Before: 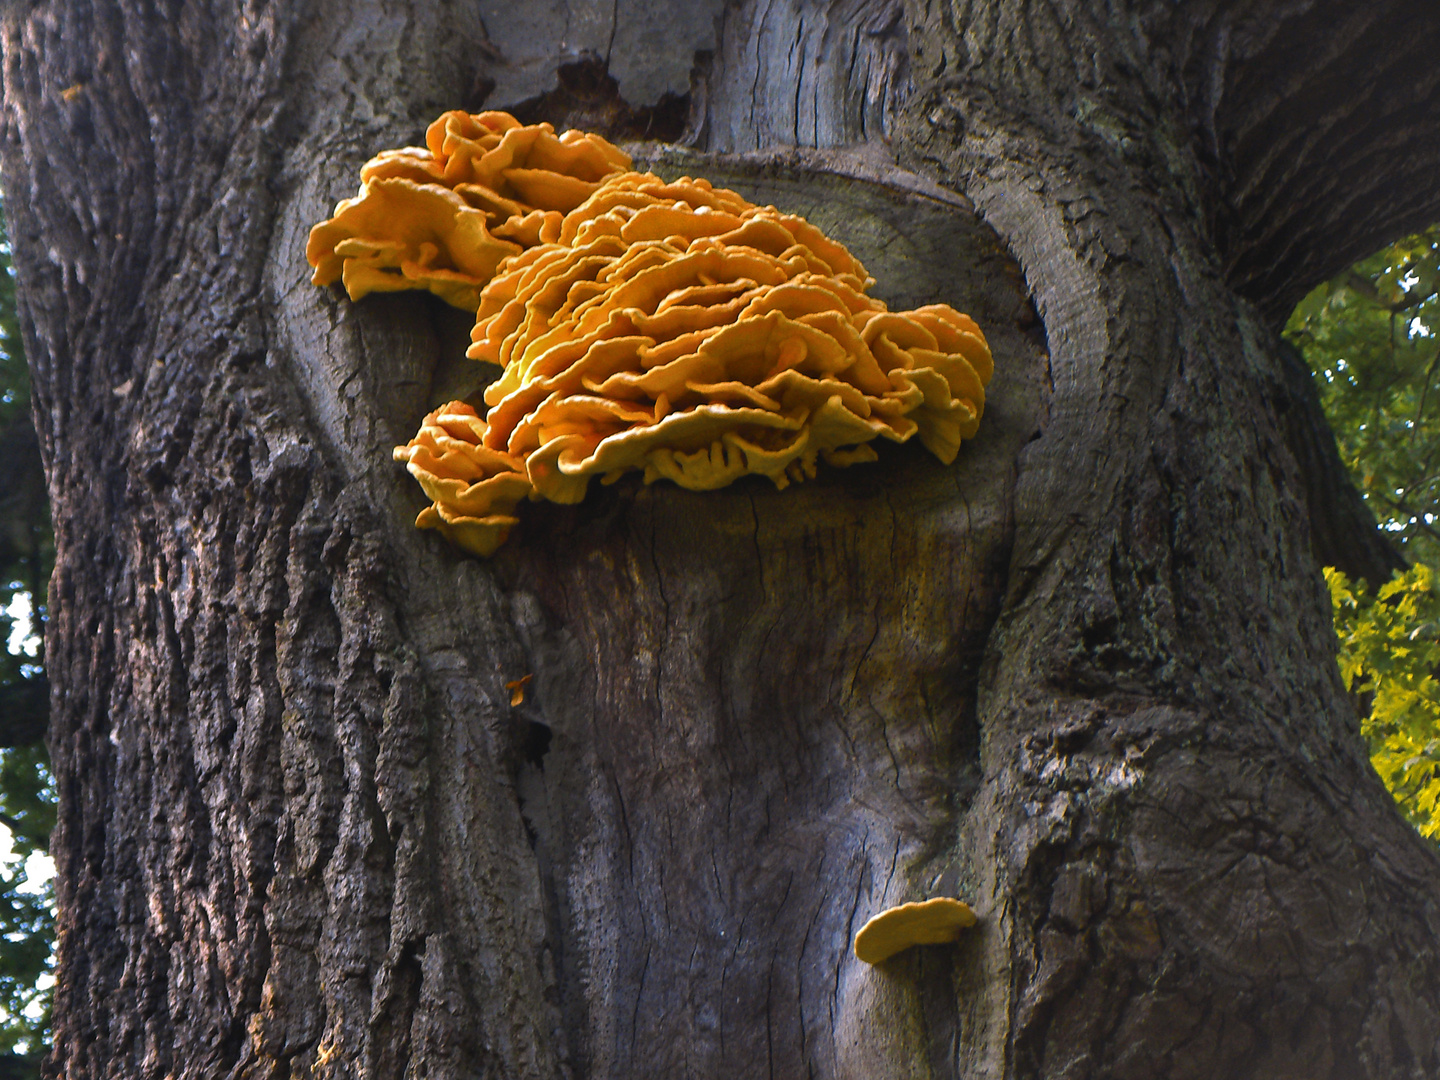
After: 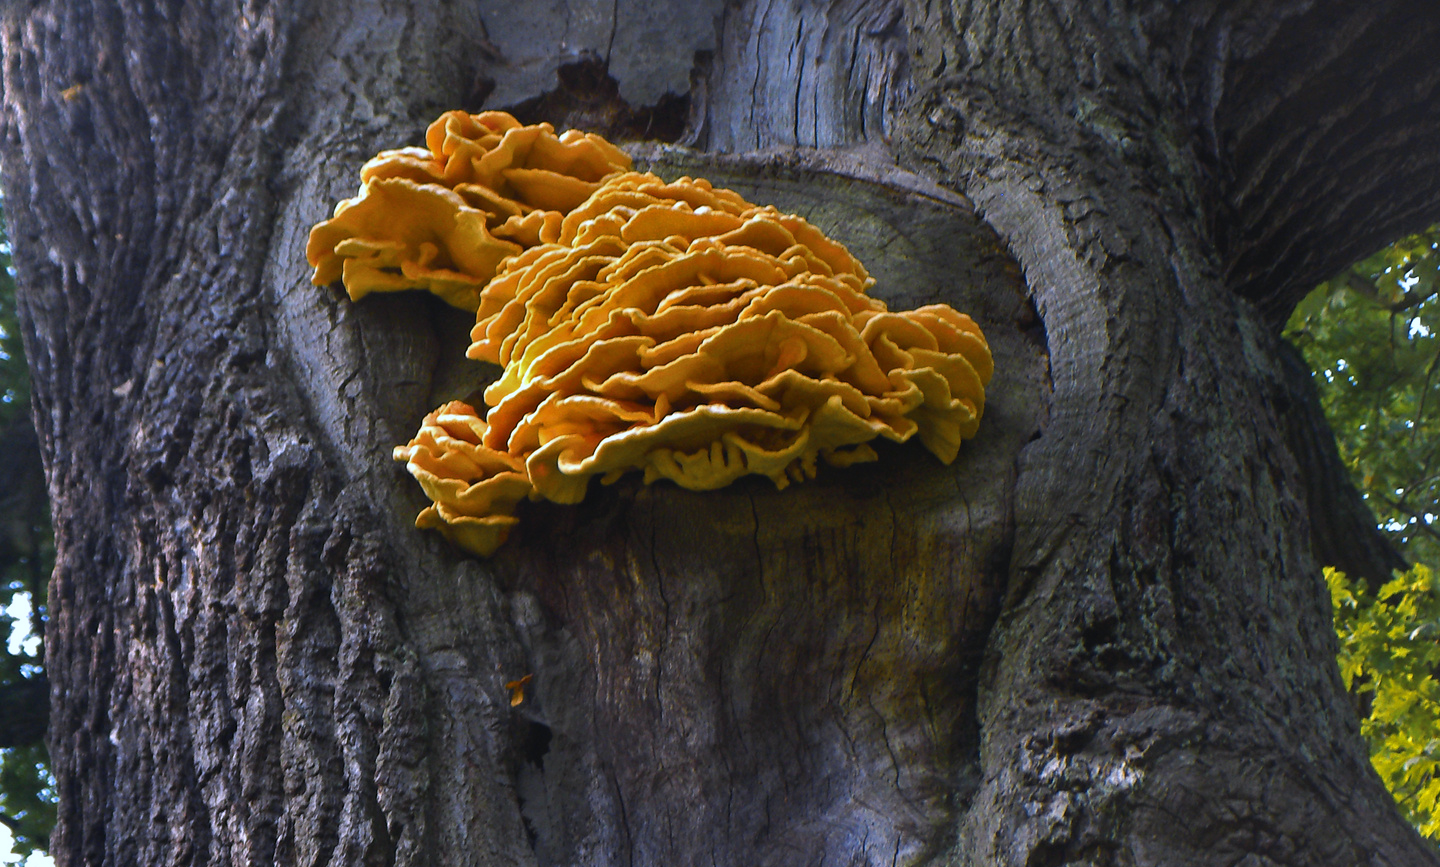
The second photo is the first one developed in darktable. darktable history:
white balance: red 0.931, blue 1.11
crop: bottom 19.644%
